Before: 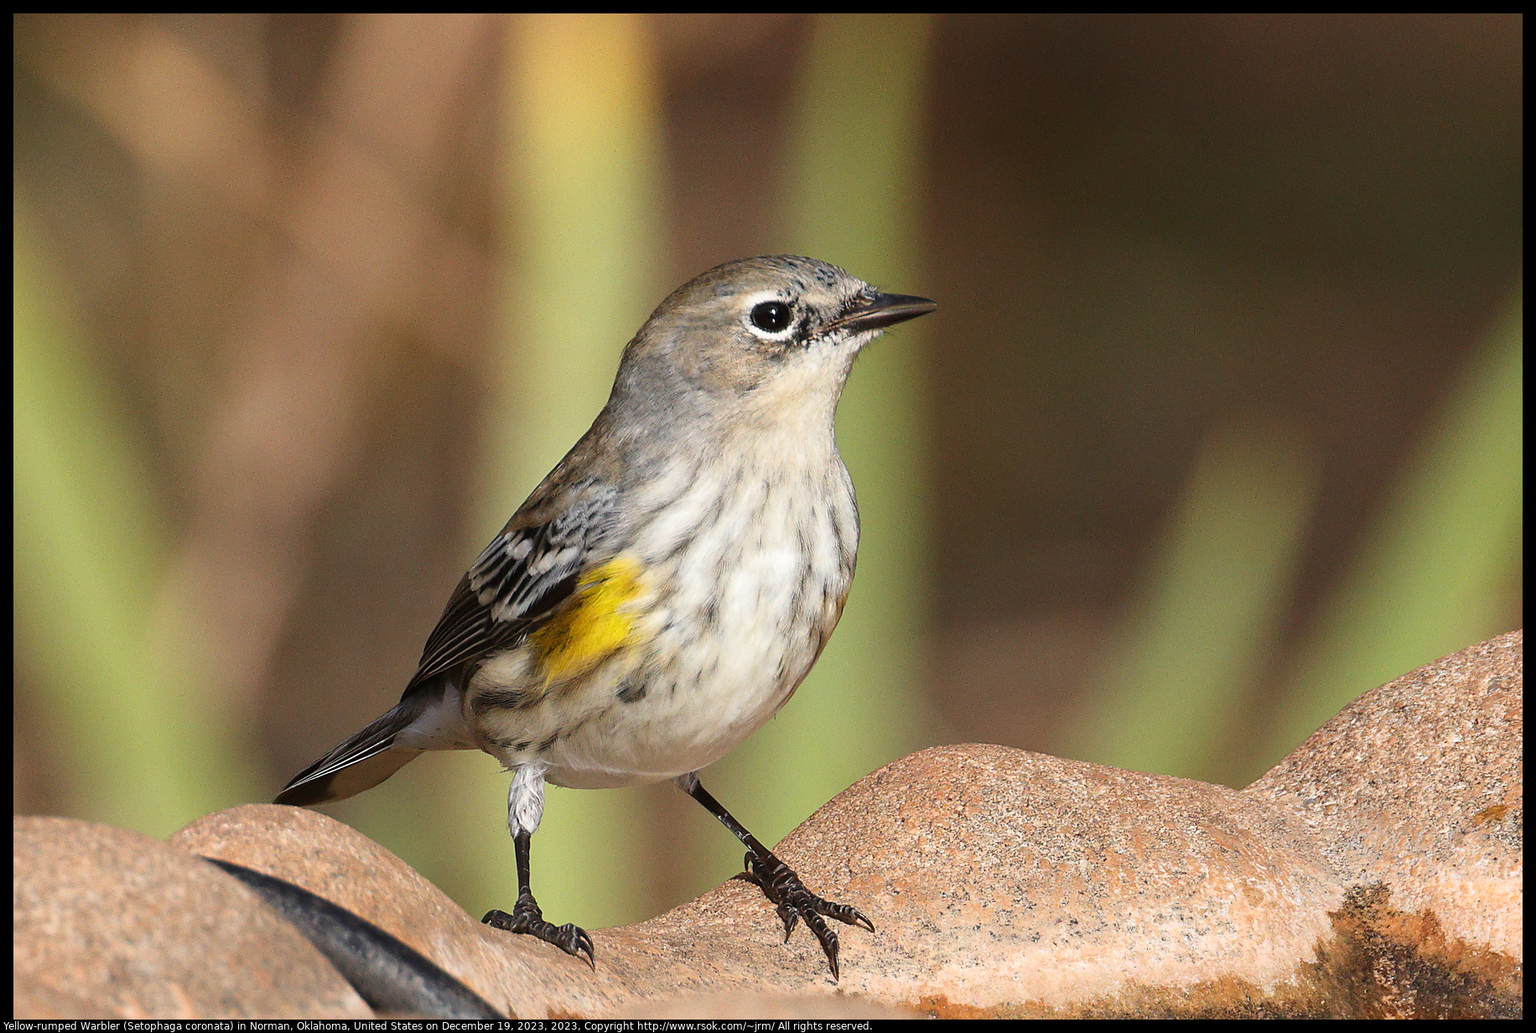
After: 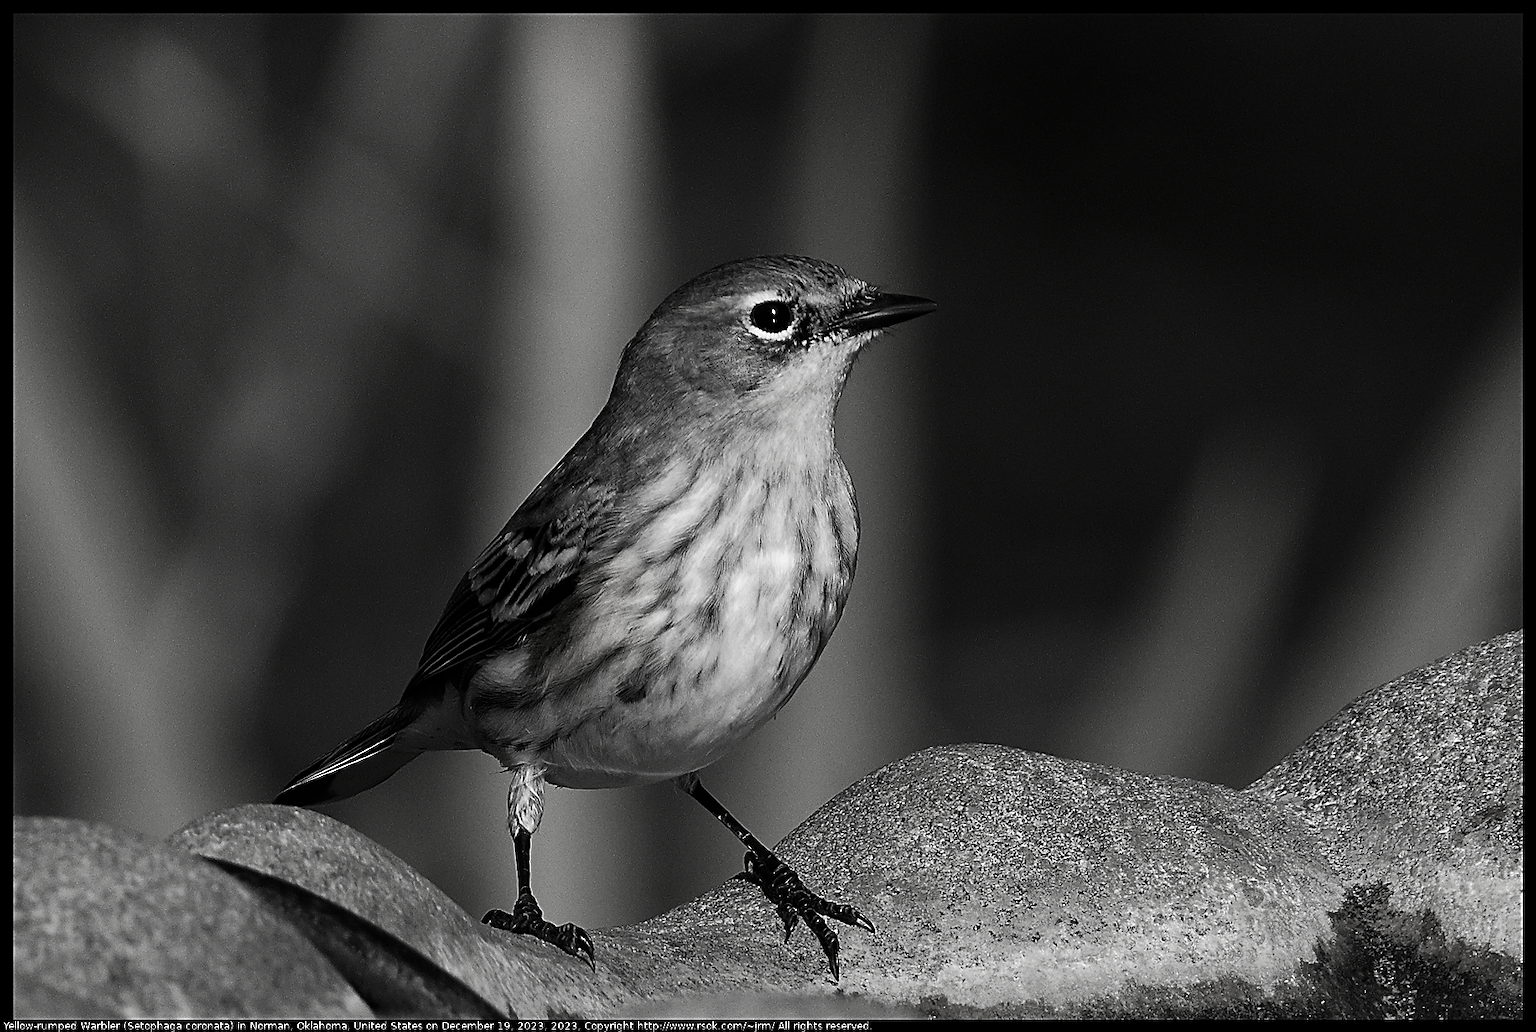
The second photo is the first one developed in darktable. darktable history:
shadows and highlights: shadows 10.07, white point adjustment 1.04, highlights -39.64, highlights color adjustment 39.73%
contrast brightness saturation: contrast -0.026, brightness -0.595, saturation -0.987
sharpen: on, module defaults
